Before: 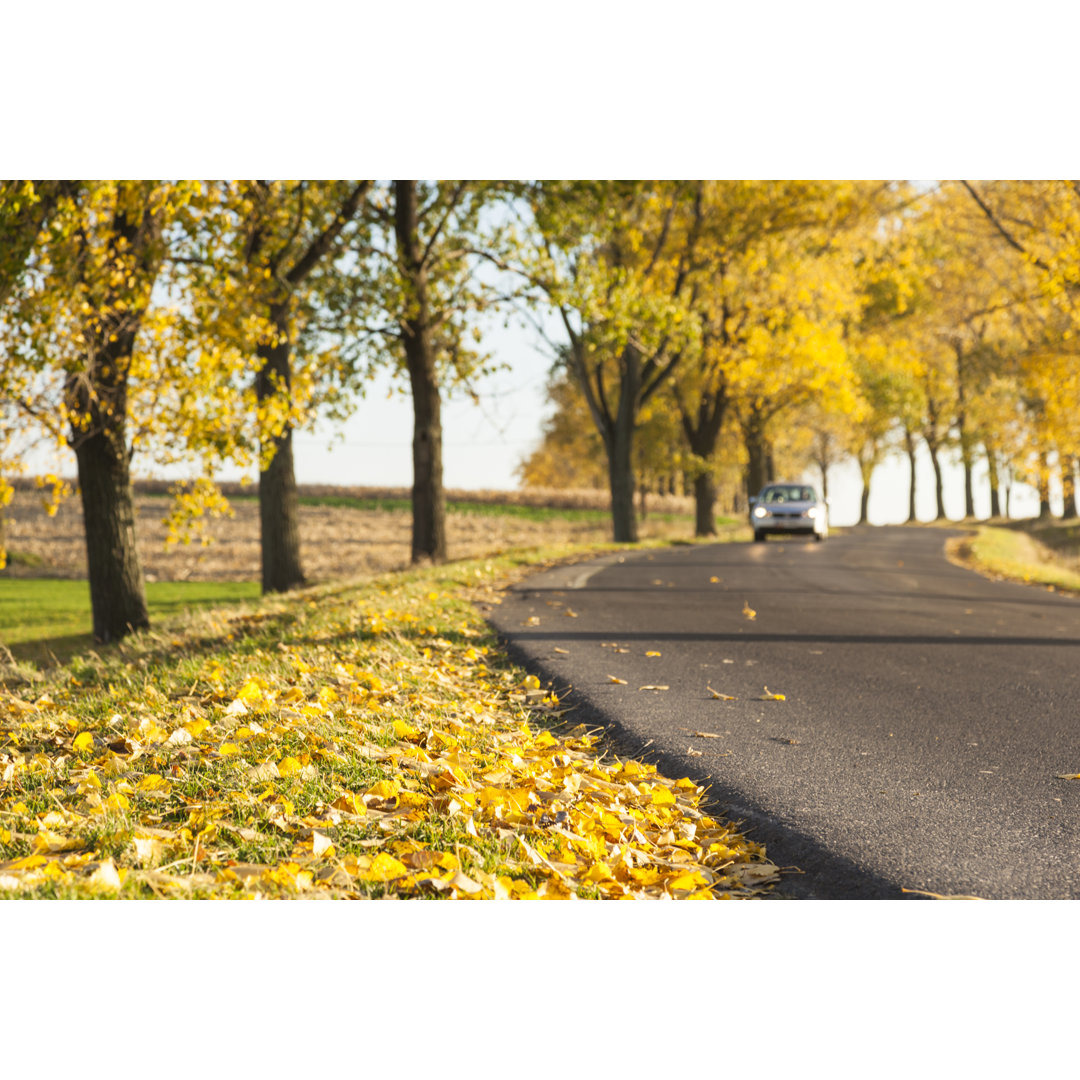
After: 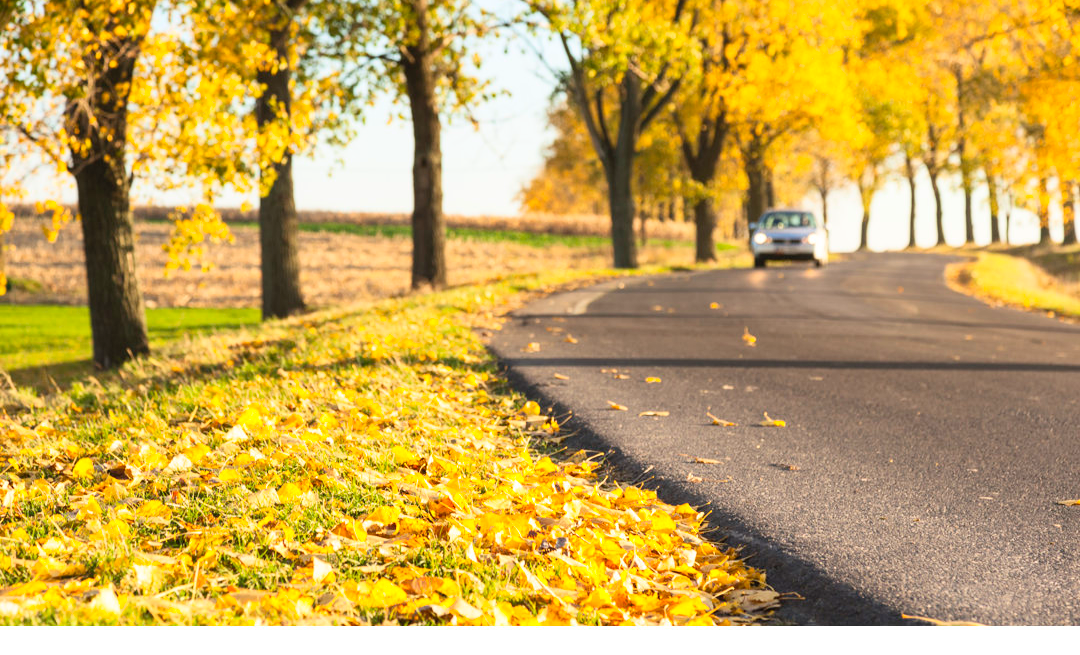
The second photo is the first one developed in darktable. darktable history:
contrast brightness saturation: contrast 0.198, brightness 0.167, saturation 0.223
crop and rotate: top 25.377%, bottom 13.96%
